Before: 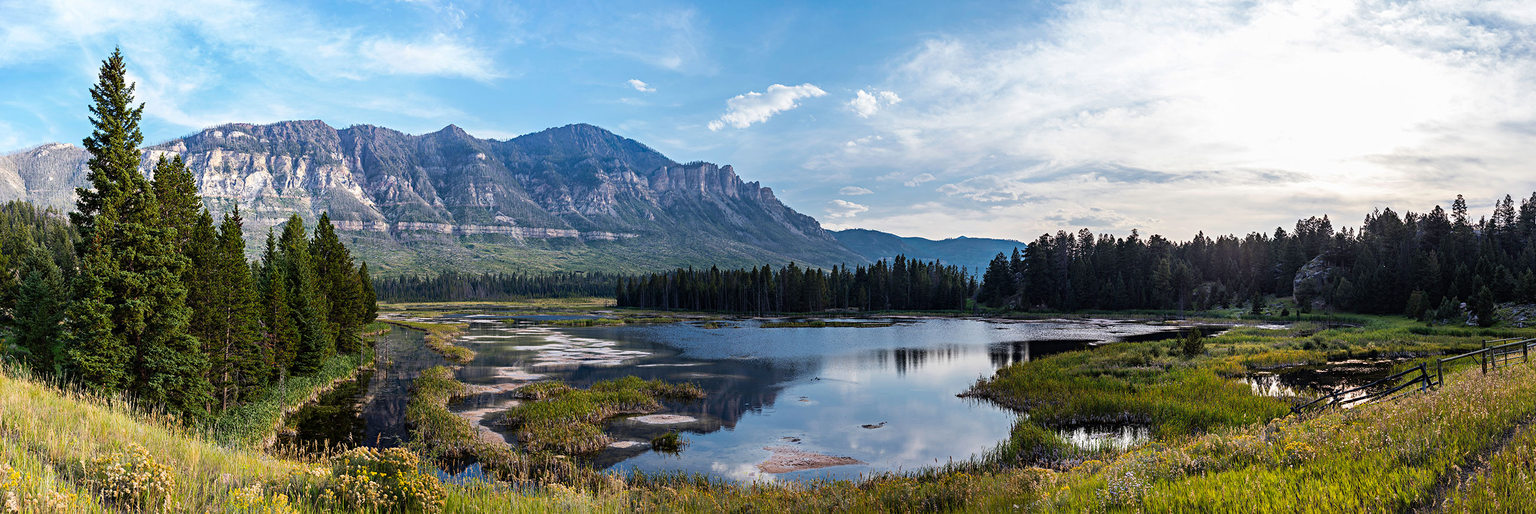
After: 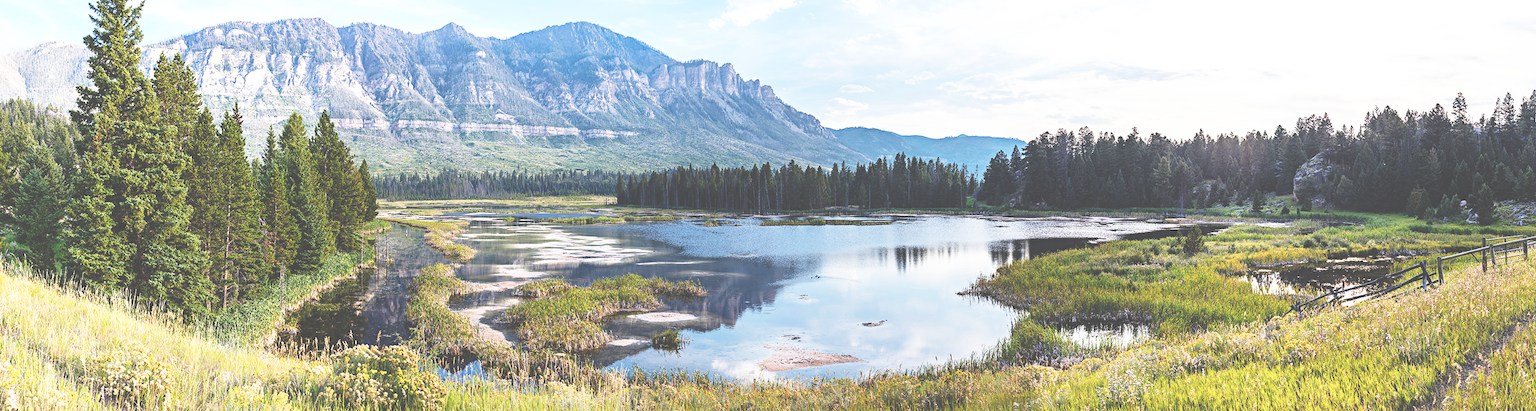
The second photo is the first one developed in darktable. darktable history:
base curve: curves: ch0 [(0, 0.003) (0.001, 0.002) (0.006, 0.004) (0.02, 0.022) (0.048, 0.086) (0.094, 0.234) (0.162, 0.431) (0.258, 0.629) (0.385, 0.8) (0.548, 0.918) (0.751, 0.988) (1, 1)], preserve colors none
exposure: black level correction -0.041, exposure 0.064 EV, compensate highlight preservation false
crop and rotate: top 19.998%
